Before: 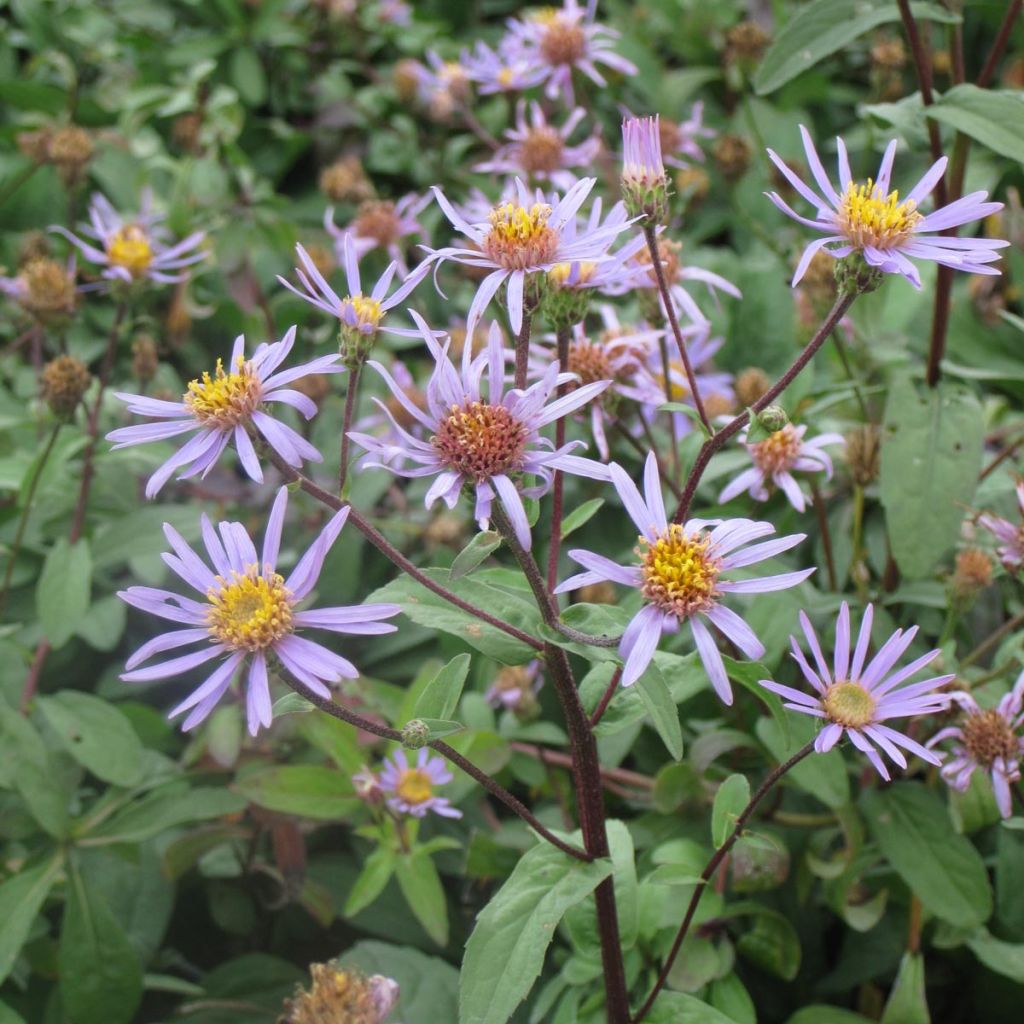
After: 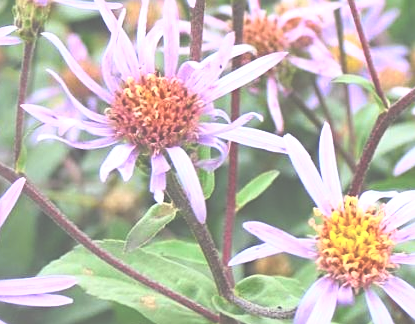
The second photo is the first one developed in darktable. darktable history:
sharpen: on, module defaults
crop: left 31.765%, top 32.055%, right 27.68%, bottom 36.032%
levels: black 0.08%, levels [0.016, 0.5, 0.996]
exposure: black level correction -0.073, exposure 0.503 EV, compensate exposure bias true, compensate highlight preservation false
tone curve: curves: ch0 [(0, 0.01) (0.037, 0.032) (0.131, 0.108) (0.275, 0.286) (0.483, 0.517) (0.61, 0.661) (0.697, 0.768) (0.797, 0.876) (0.888, 0.952) (0.997, 0.995)]; ch1 [(0, 0) (0.312, 0.262) (0.425, 0.402) (0.5, 0.5) (0.527, 0.532) (0.556, 0.585) (0.683, 0.706) (0.746, 0.77) (1, 1)]; ch2 [(0, 0) (0.223, 0.185) (0.333, 0.284) (0.432, 0.4) (0.502, 0.502) (0.525, 0.527) (0.545, 0.564) (0.587, 0.613) (0.636, 0.654) (0.711, 0.729) (0.845, 0.855) (0.998, 0.977)], color space Lab, independent channels, preserve colors none
